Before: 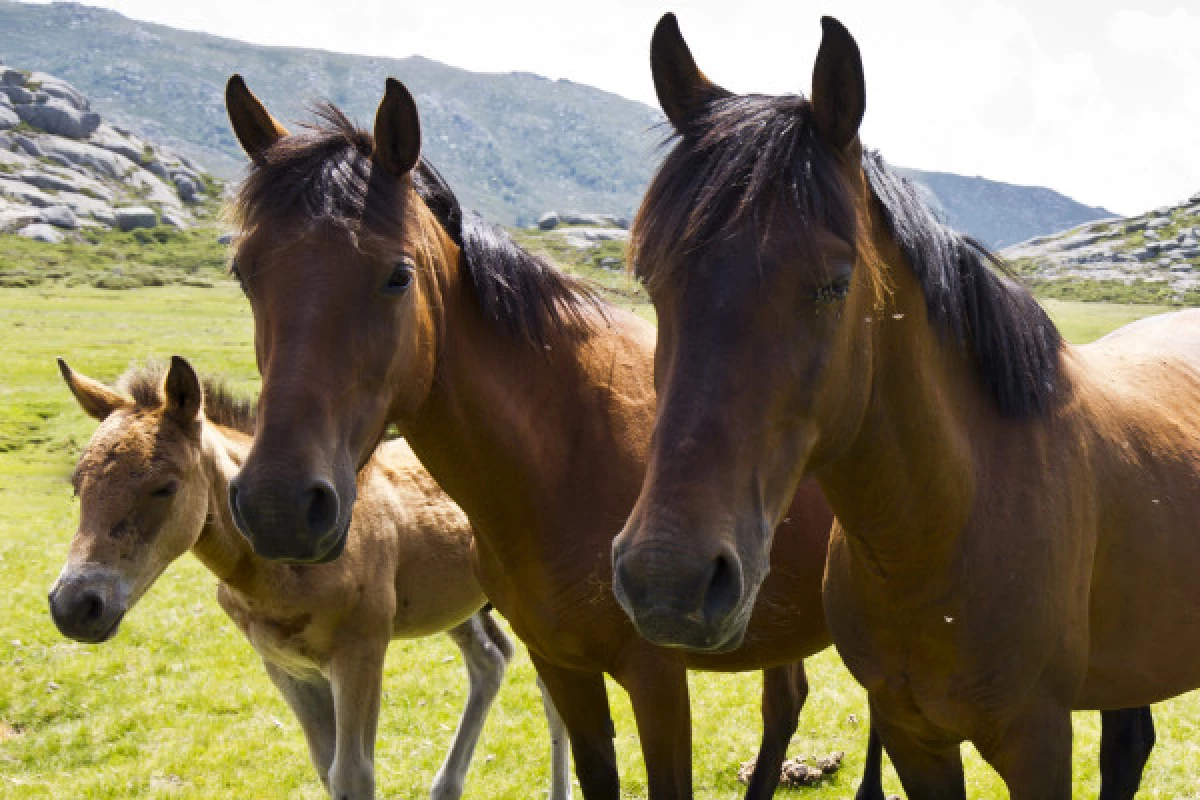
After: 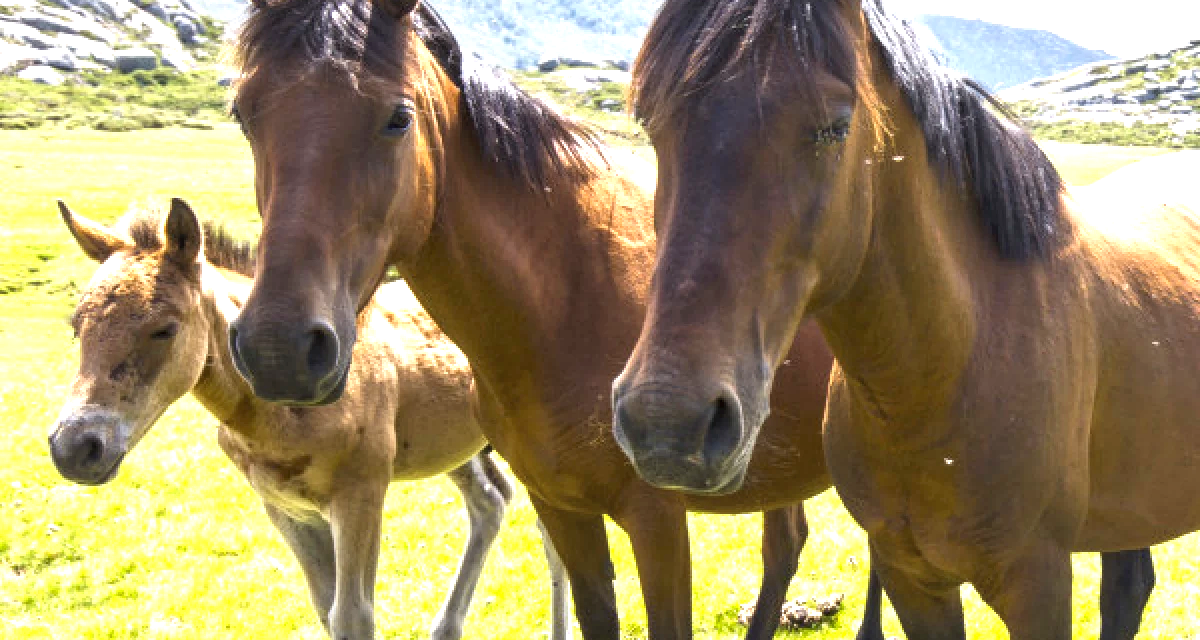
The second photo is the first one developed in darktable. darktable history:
crop and rotate: top 19.998%
exposure: black level correction 0, exposure 1.173 EV, compensate exposure bias true, compensate highlight preservation false
local contrast: on, module defaults
